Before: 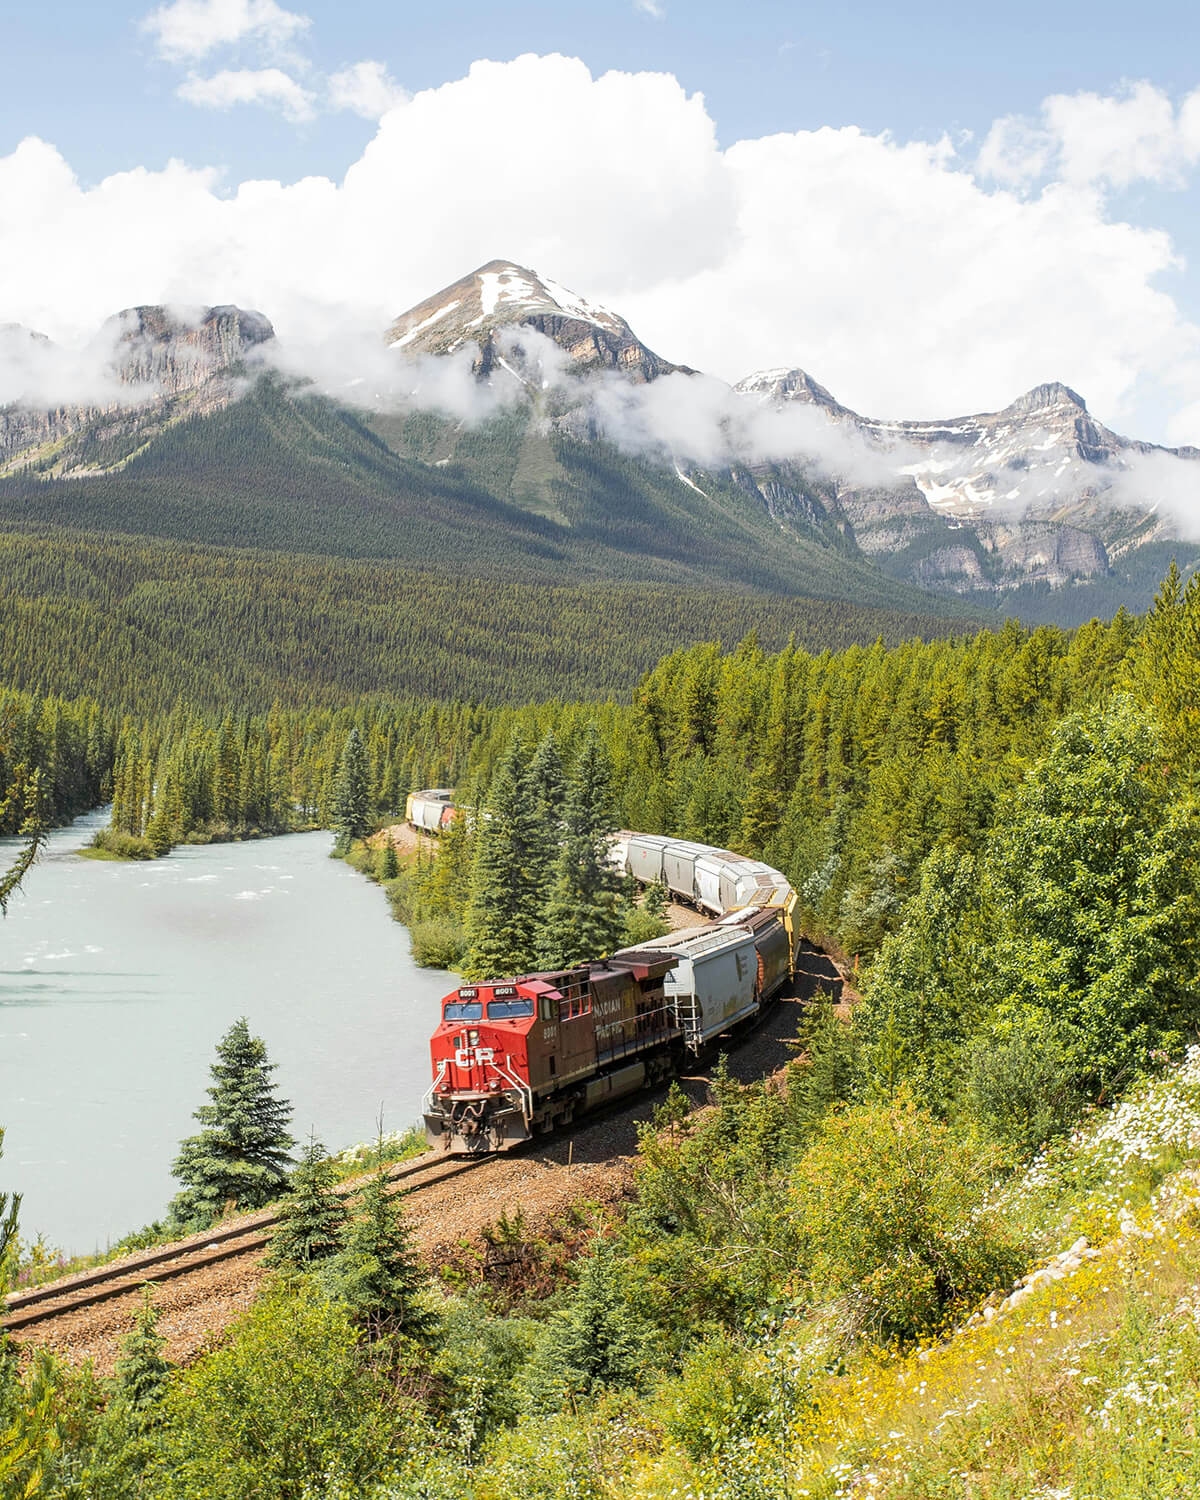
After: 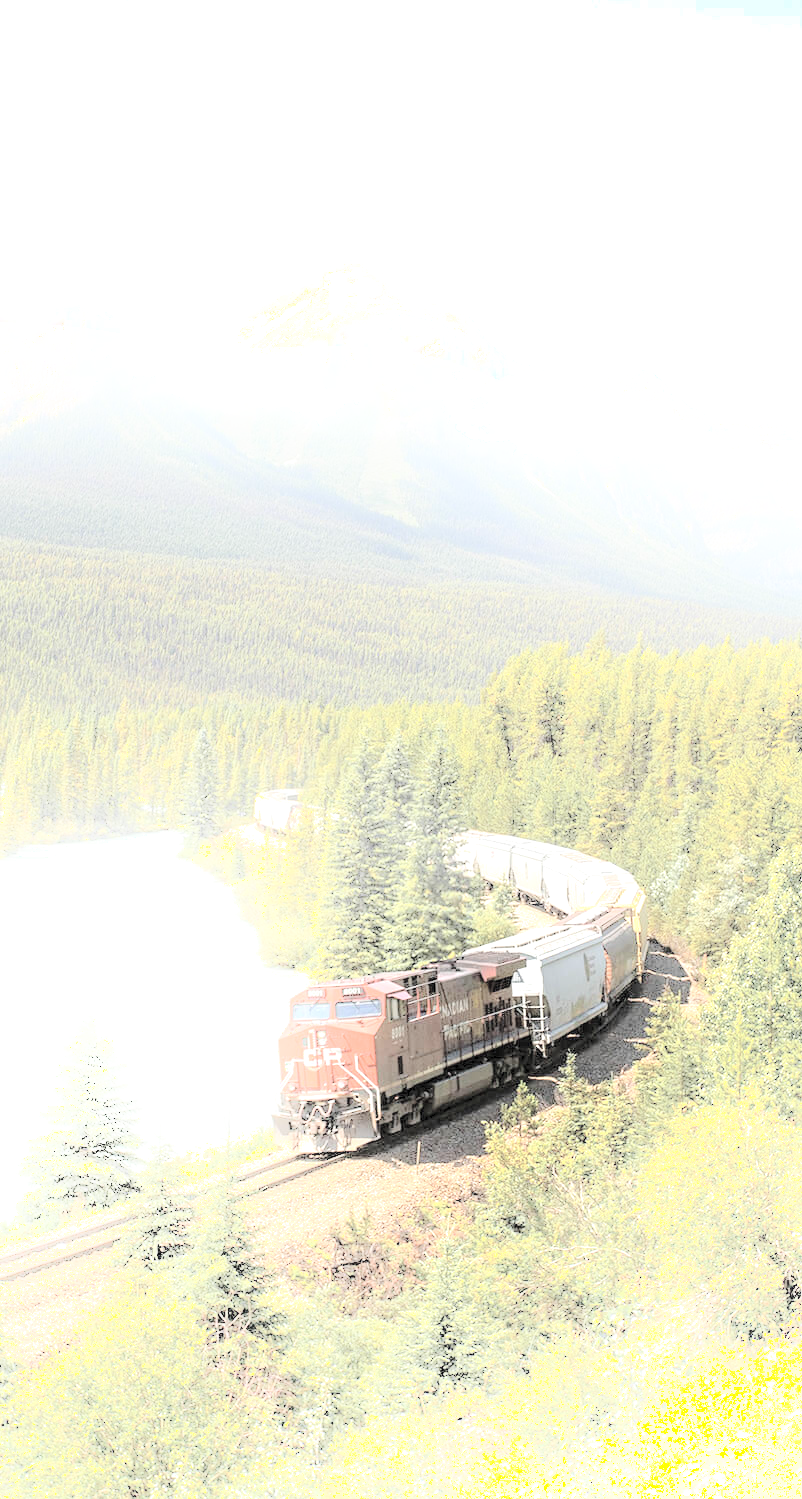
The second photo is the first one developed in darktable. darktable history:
crop and rotate: left 12.703%, right 20.425%
shadows and highlights: shadows -53.6, highlights 87.78, soften with gaussian
exposure: exposure 1 EV, compensate highlight preservation false
color correction: highlights b* 0, saturation 0.488
contrast brightness saturation: contrast 0.098, brightness 0.303, saturation 0.14
